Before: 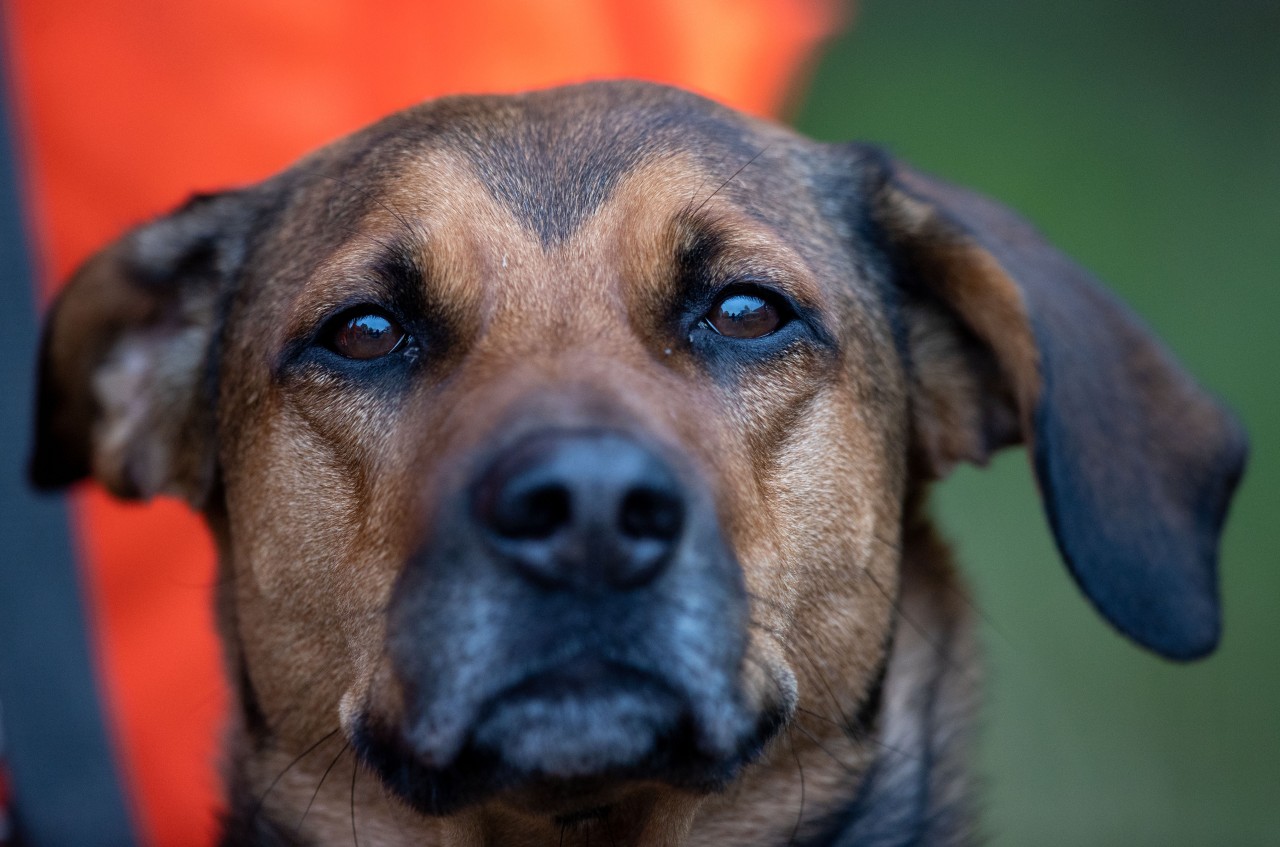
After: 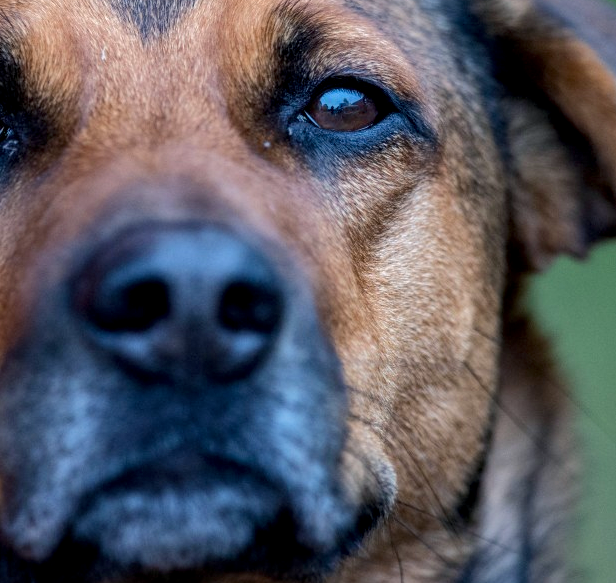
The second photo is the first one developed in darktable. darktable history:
crop: left 31.396%, top 24.529%, right 20.453%, bottom 6.595%
color balance rgb: shadows lift › chroma 2.039%, shadows lift › hue 249.95°, linear chroma grading › shadows -6.812%, linear chroma grading › highlights -7.309%, linear chroma grading › global chroma -10.091%, linear chroma grading › mid-tones -8.305%, perceptual saturation grading › global saturation 30.163%, perceptual brilliance grading › mid-tones 10.959%, perceptual brilliance grading › shadows 14.81%, global vibrance 20%
local contrast: highlights 53%, shadows 52%, detail 130%, midtone range 0.458
tone equalizer: mask exposure compensation -0.513 EV
